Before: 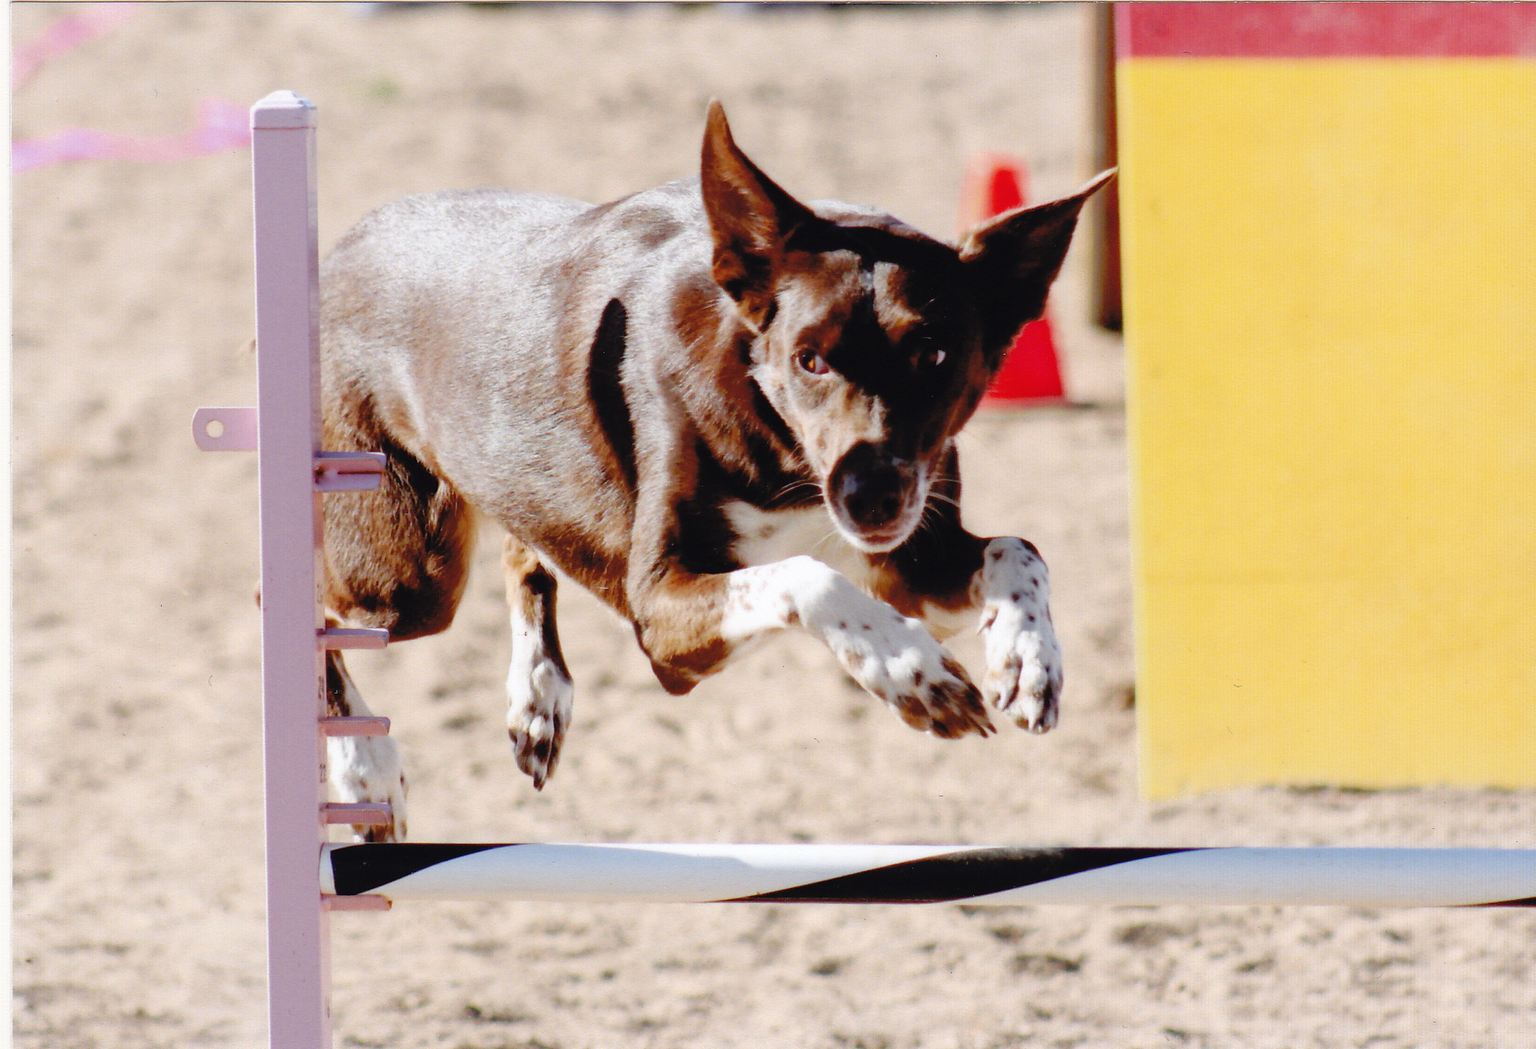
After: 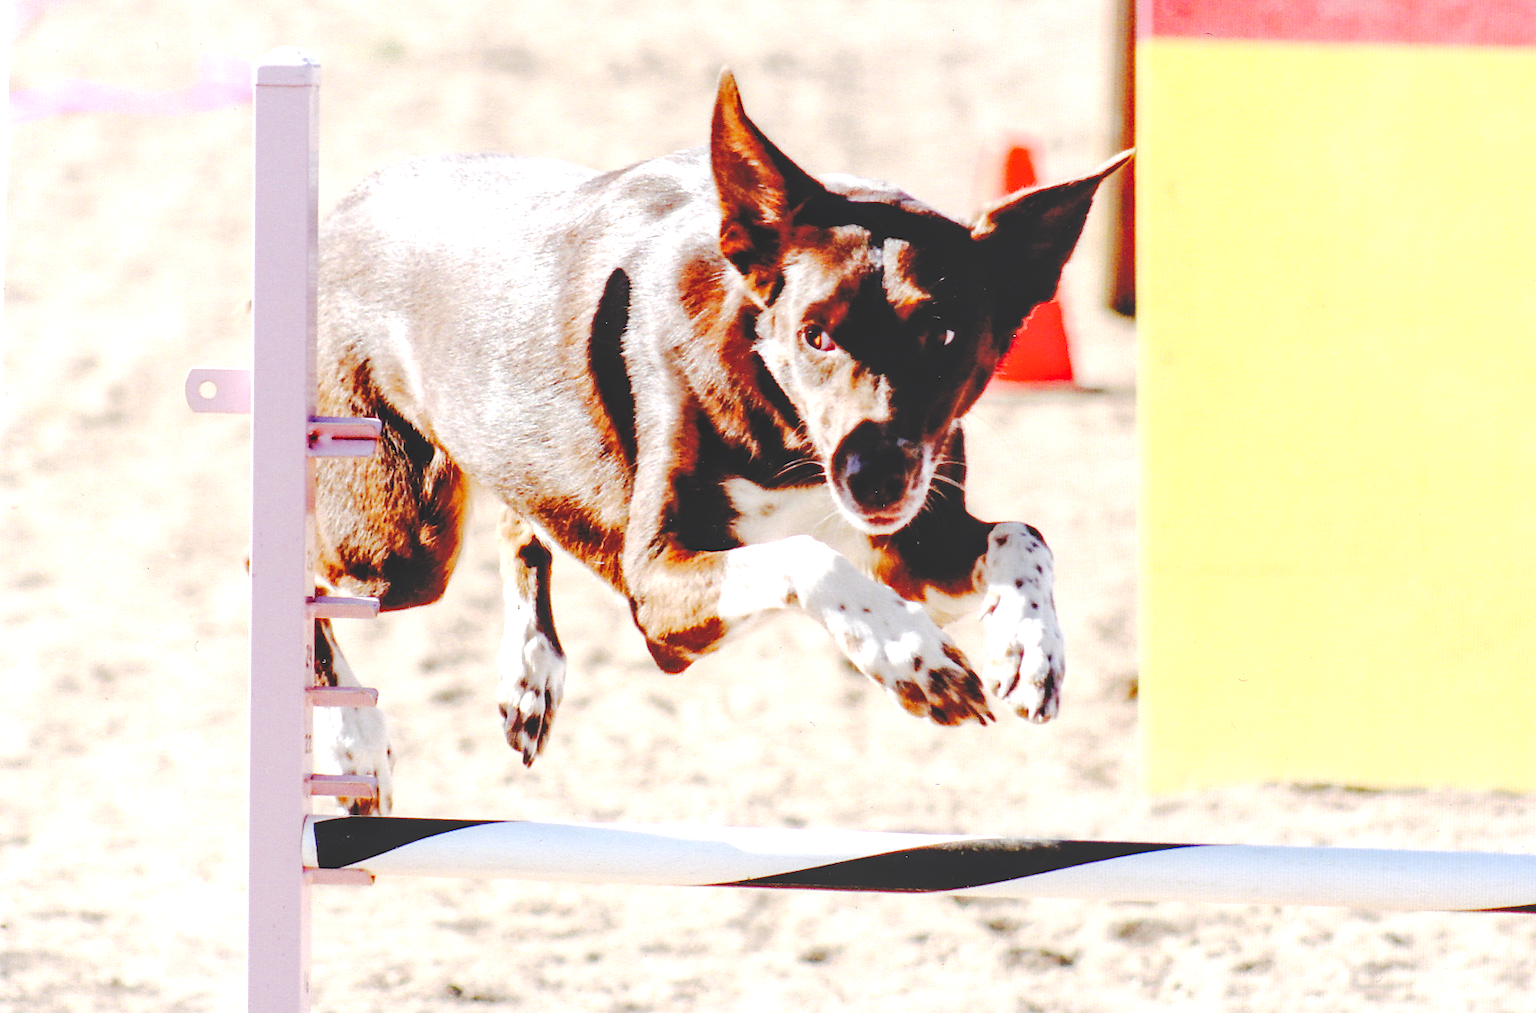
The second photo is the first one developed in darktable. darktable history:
exposure: black level correction 0, exposure 0.7 EV, compensate exposure bias true, compensate highlight preservation false
contrast brightness saturation: saturation -0.05
crop: top 1.049%, right 0.001%
tone curve: curves: ch0 [(0, 0) (0.003, 0.062) (0.011, 0.07) (0.025, 0.083) (0.044, 0.094) (0.069, 0.105) (0.1, 0.117) (0.136, 0.136) (0.177, 0.164) (0.224, 0.201) (0.277, 0.256) (0.335, 0.335) (0.399, 0.424) (0.468, 0.529) (0.543, 0.641) (0.623, 0.725) (0.709, 0.787) (0.801, 0.849) (0.898, 0.917) (1, 1)], preserve colors none
local contrast: detail 110%
sharpen: amount 0.2
rotate and perspective: rotation 1.57°, crop left 0.018, crop right 0.982, crop top 0.039, crop bottom 0.961
